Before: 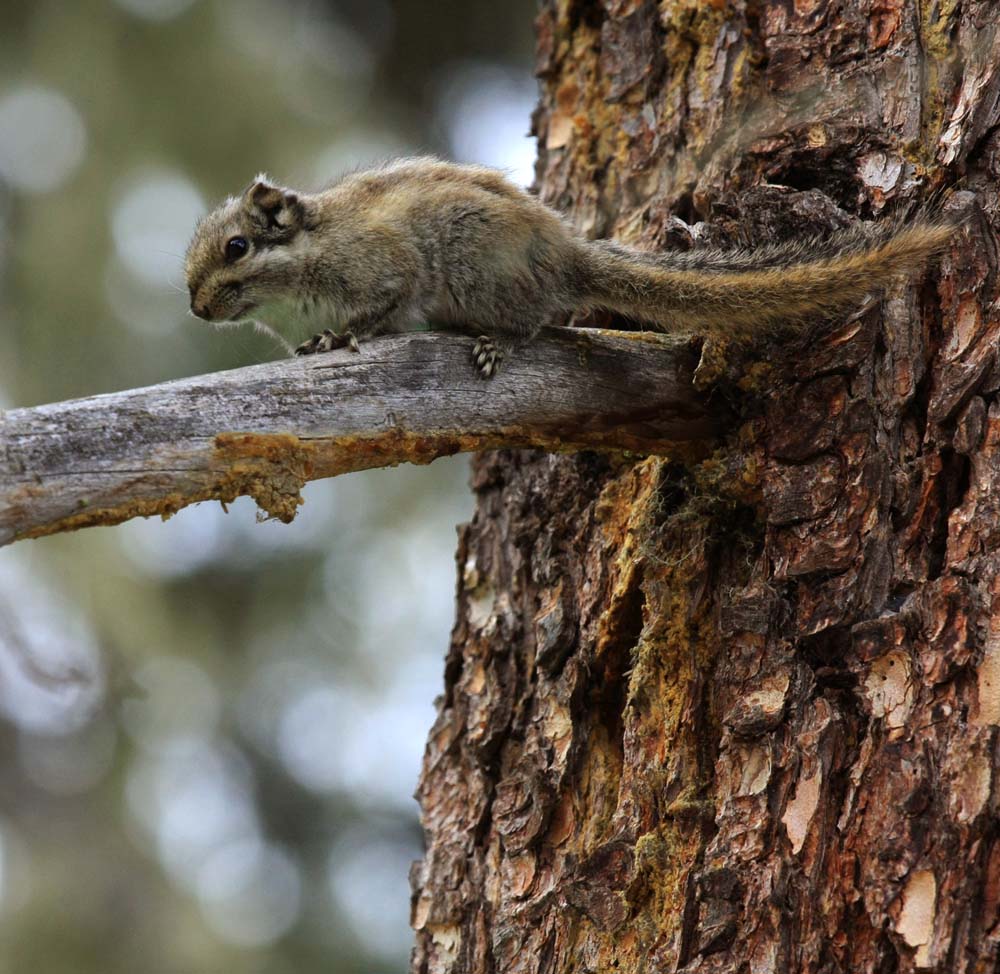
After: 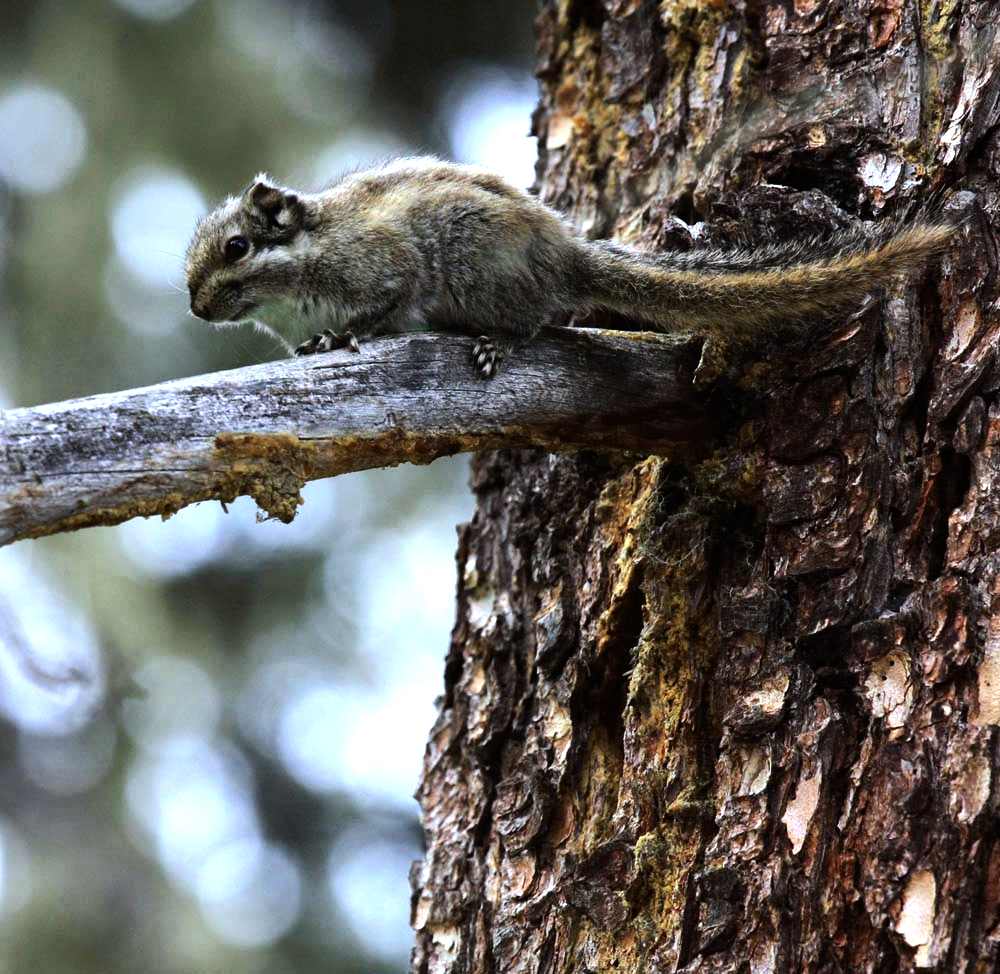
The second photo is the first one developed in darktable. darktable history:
white balance: red 0.926, green 1.003, blue 1.133
tone equalizer: -8 EV -1.08 EV, -7 EV -1.01 EV, -6 EV -0.867 EV, -5 EV -0.578 EV, -3 EV 0.578 EV, -2 EV 0.867 EV, -1 EV 1.01 EV, +0 EV 1.08 EV, edges refinement/feathering 500, mask exposure compensation -1.57 EV, preserve details no
